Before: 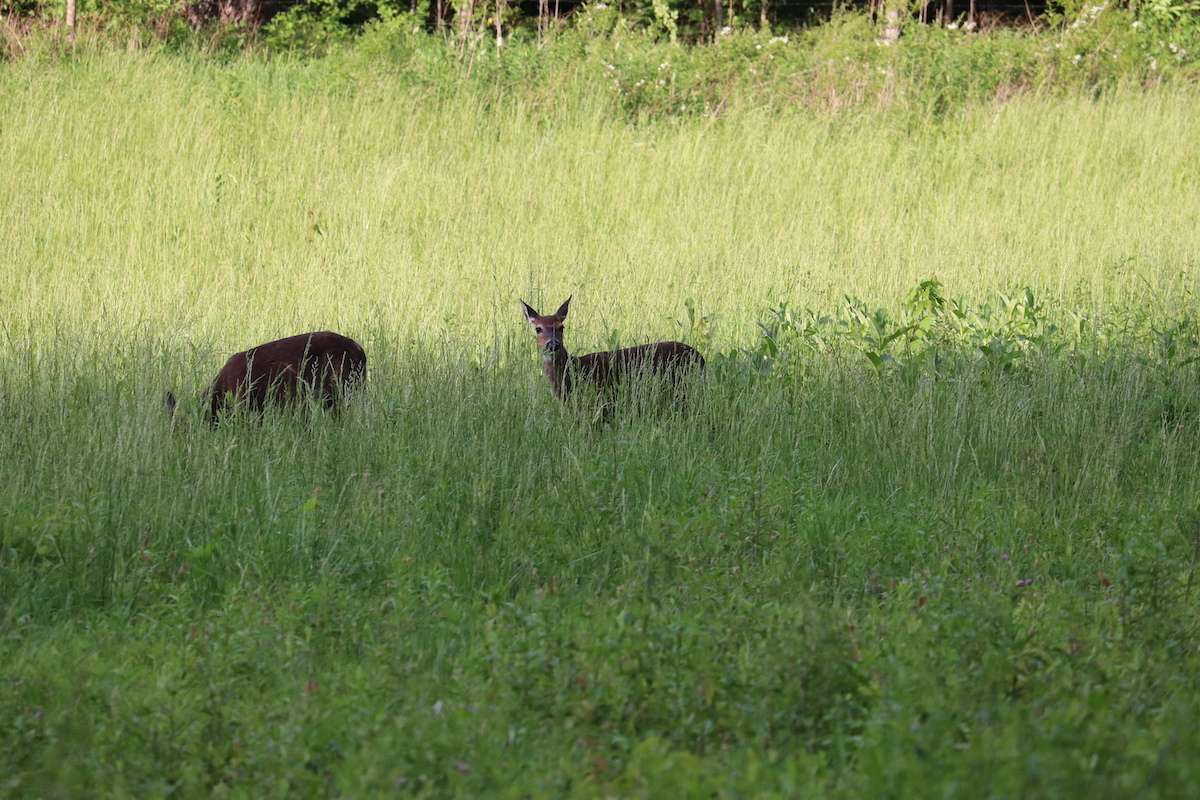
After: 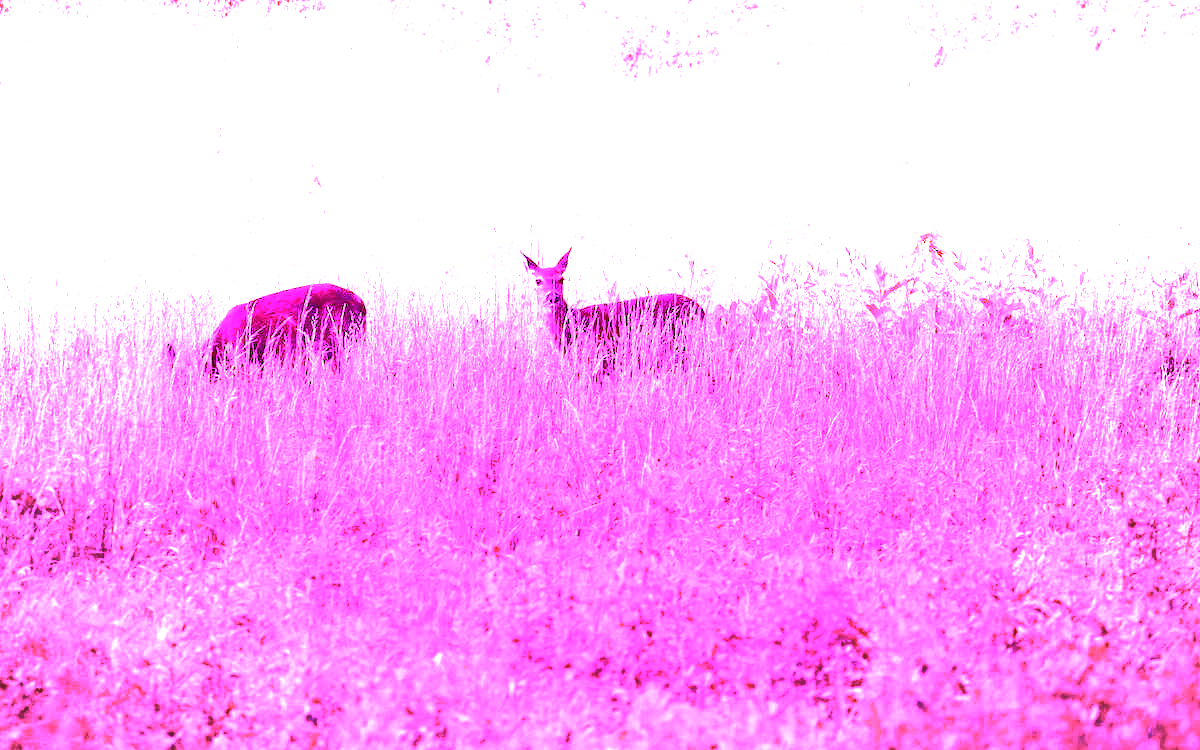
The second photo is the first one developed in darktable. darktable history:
crop and rotate: top 6.25%
base curve: curves: ch0 [(0, 0) (0.564, 0.291) (0.802, 0.731) (1, 1)]
white balance: red 8, blue 8
vignetting: fall-off start 70.97%, brightness -0.584, saturation -0.118, width/height ratio 1.333
tone equalizer: on, module defaults
